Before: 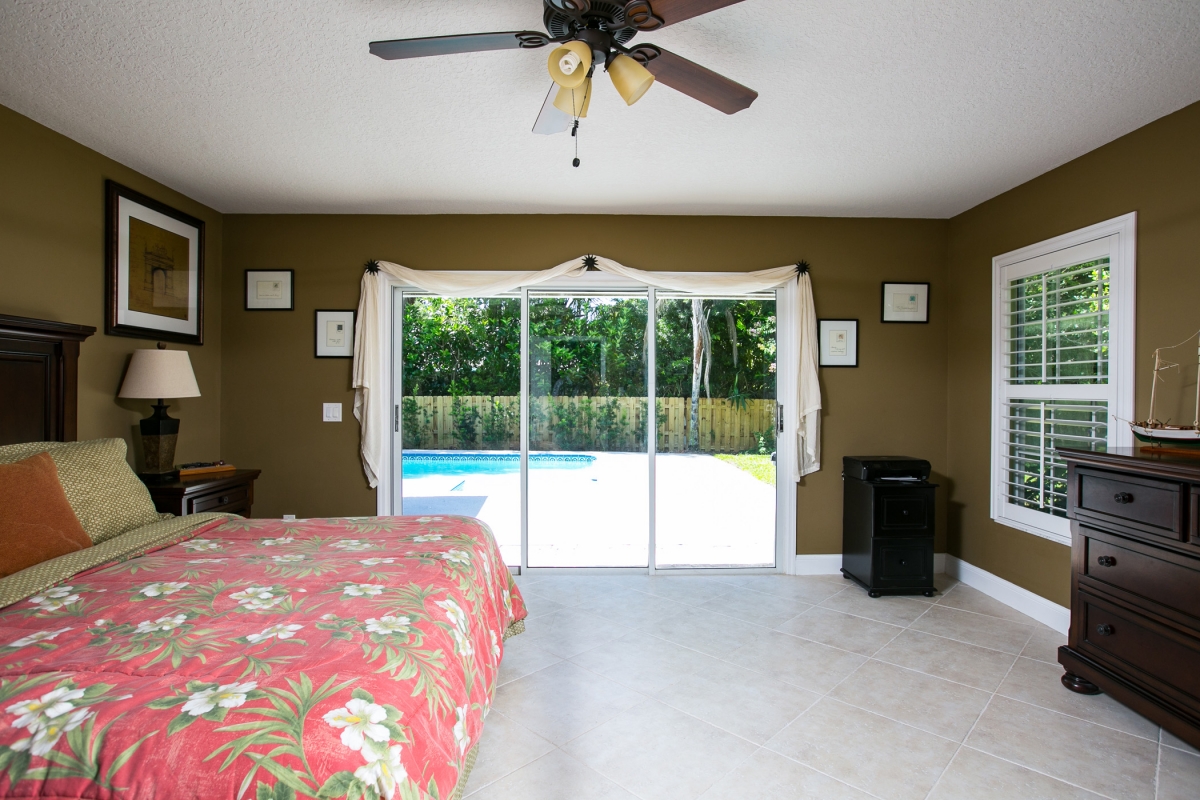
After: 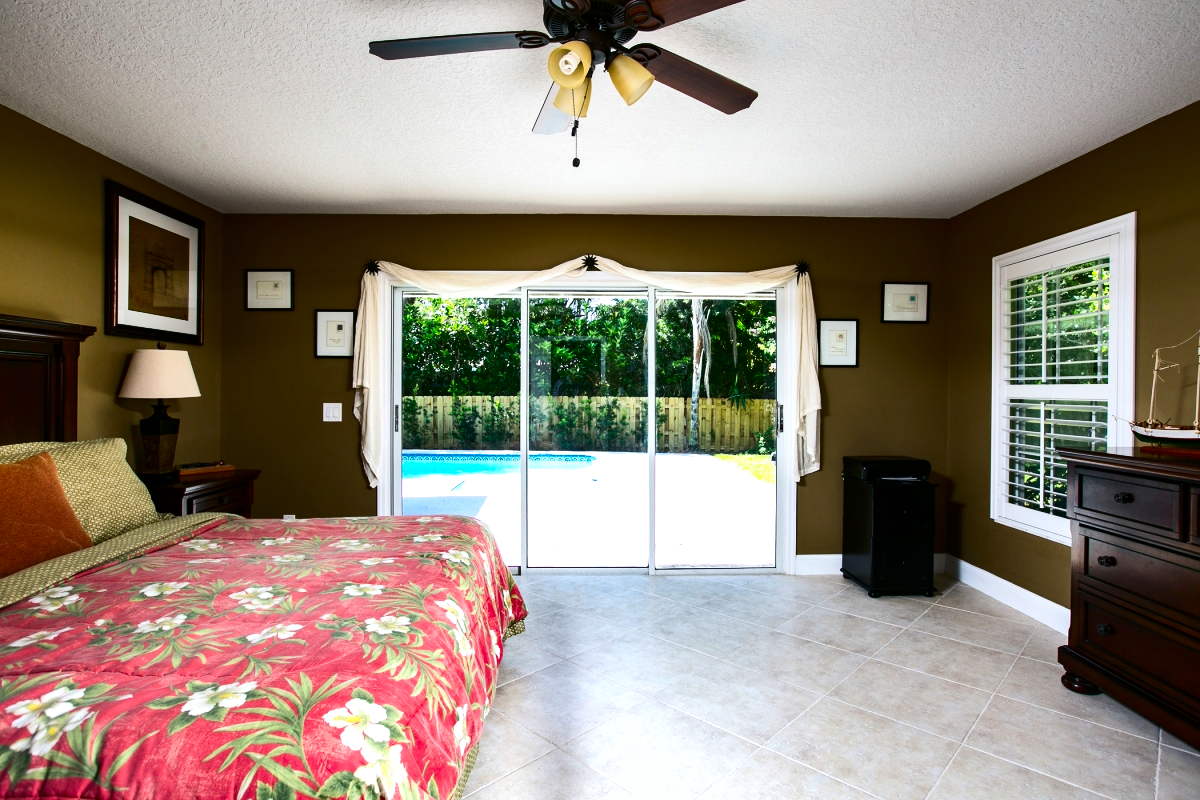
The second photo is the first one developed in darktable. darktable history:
tone equalizer: -8 EV -0.421 EV, -7 EV -0.365 EV, -6 EV -0.354 EV, -5 EV -0.253 EV, -3 EV 0.213 EV, -2 EV 0.362 EV, -1 EV 0.395 EV, +0 EV 0.403 EV, edges refinement/feathering 500, mask exposure compensation -1.57 EV, preserve details guided filter
shadows and highlights: shadows 73.87, highlights -60.62, soften with gaussian
contrast brightness saturation: contrast 0.193, brightness -0.114, saturation 0.213
